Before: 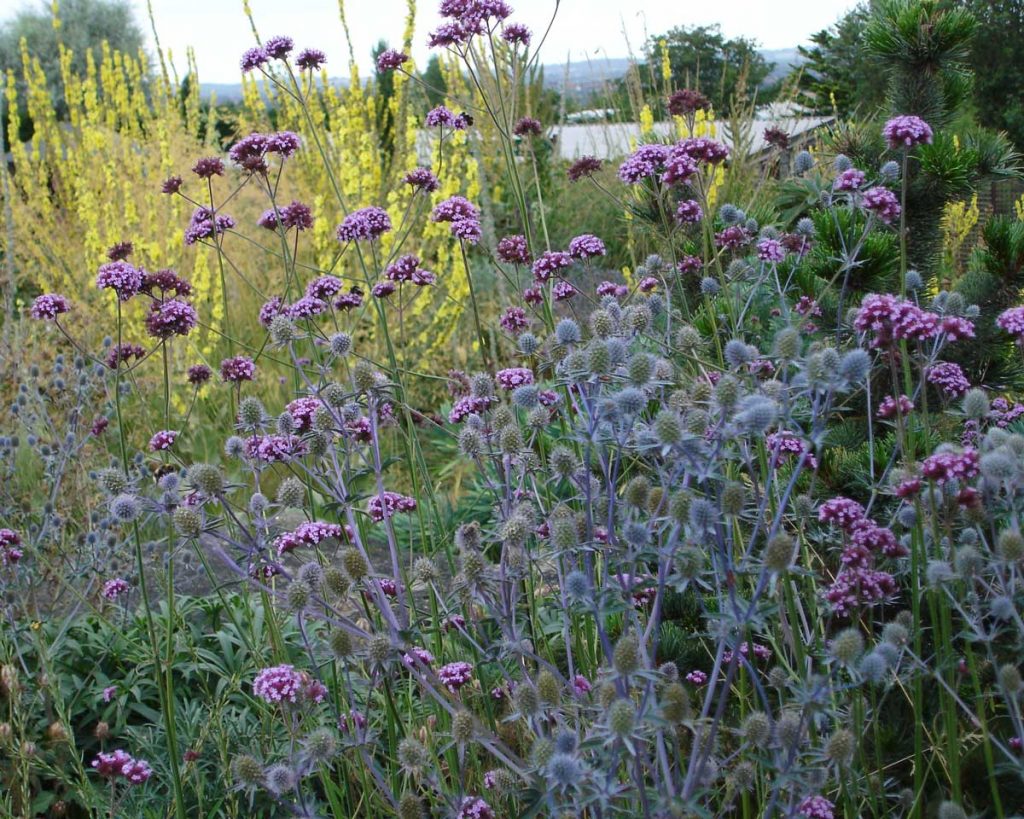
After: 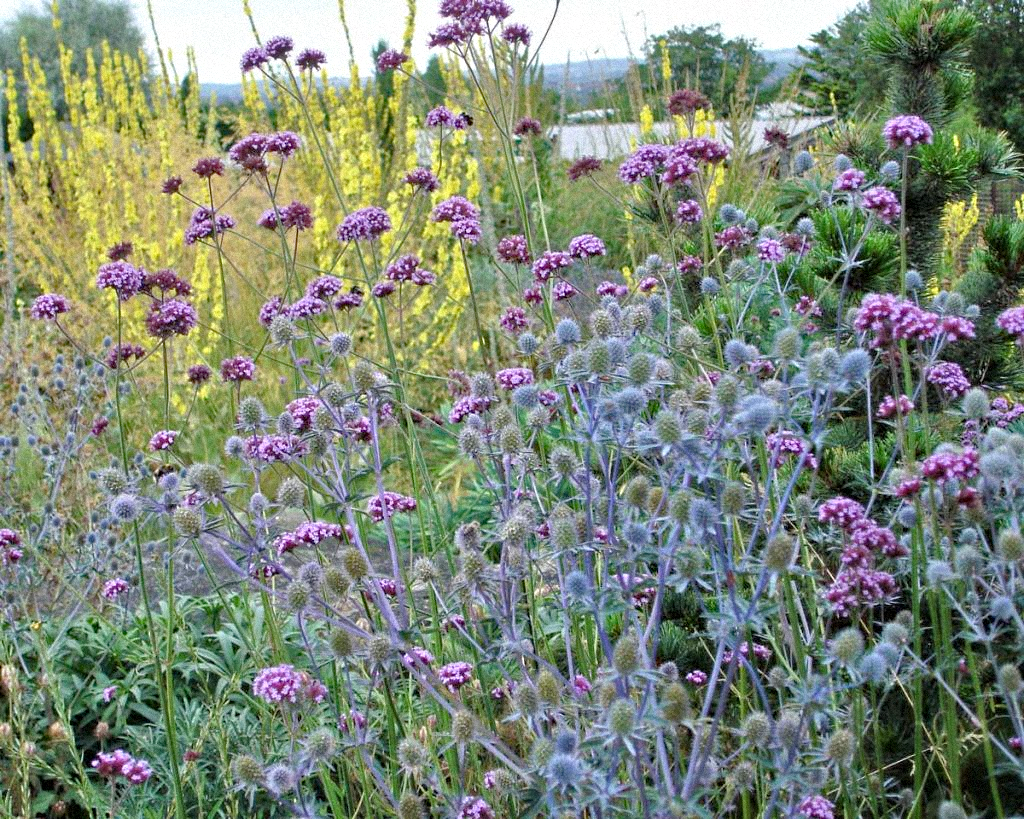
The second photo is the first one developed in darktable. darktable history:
contrast equalizer: octaves 7, y [[0.515 ×6], [0.507 ×6], [0.425 ×6], [0 ×6], [0 ×6]]
contrast brightness saturation: contrast 0.01, saturation -0.05
tone equalizer: -7 EV 0.15 EV, -6 EV 0.6 EV, -5 EV 1.15 EV, -4 EV 1.33 EV, -3 EV 1.15 EV, -2 EV 0.6 EV, -1 EV 0.15 EV, mask exposure compensation -0.5 EV
haze removal: compatibility mode true, adaptive false
grain: mid-tones bias 0%
